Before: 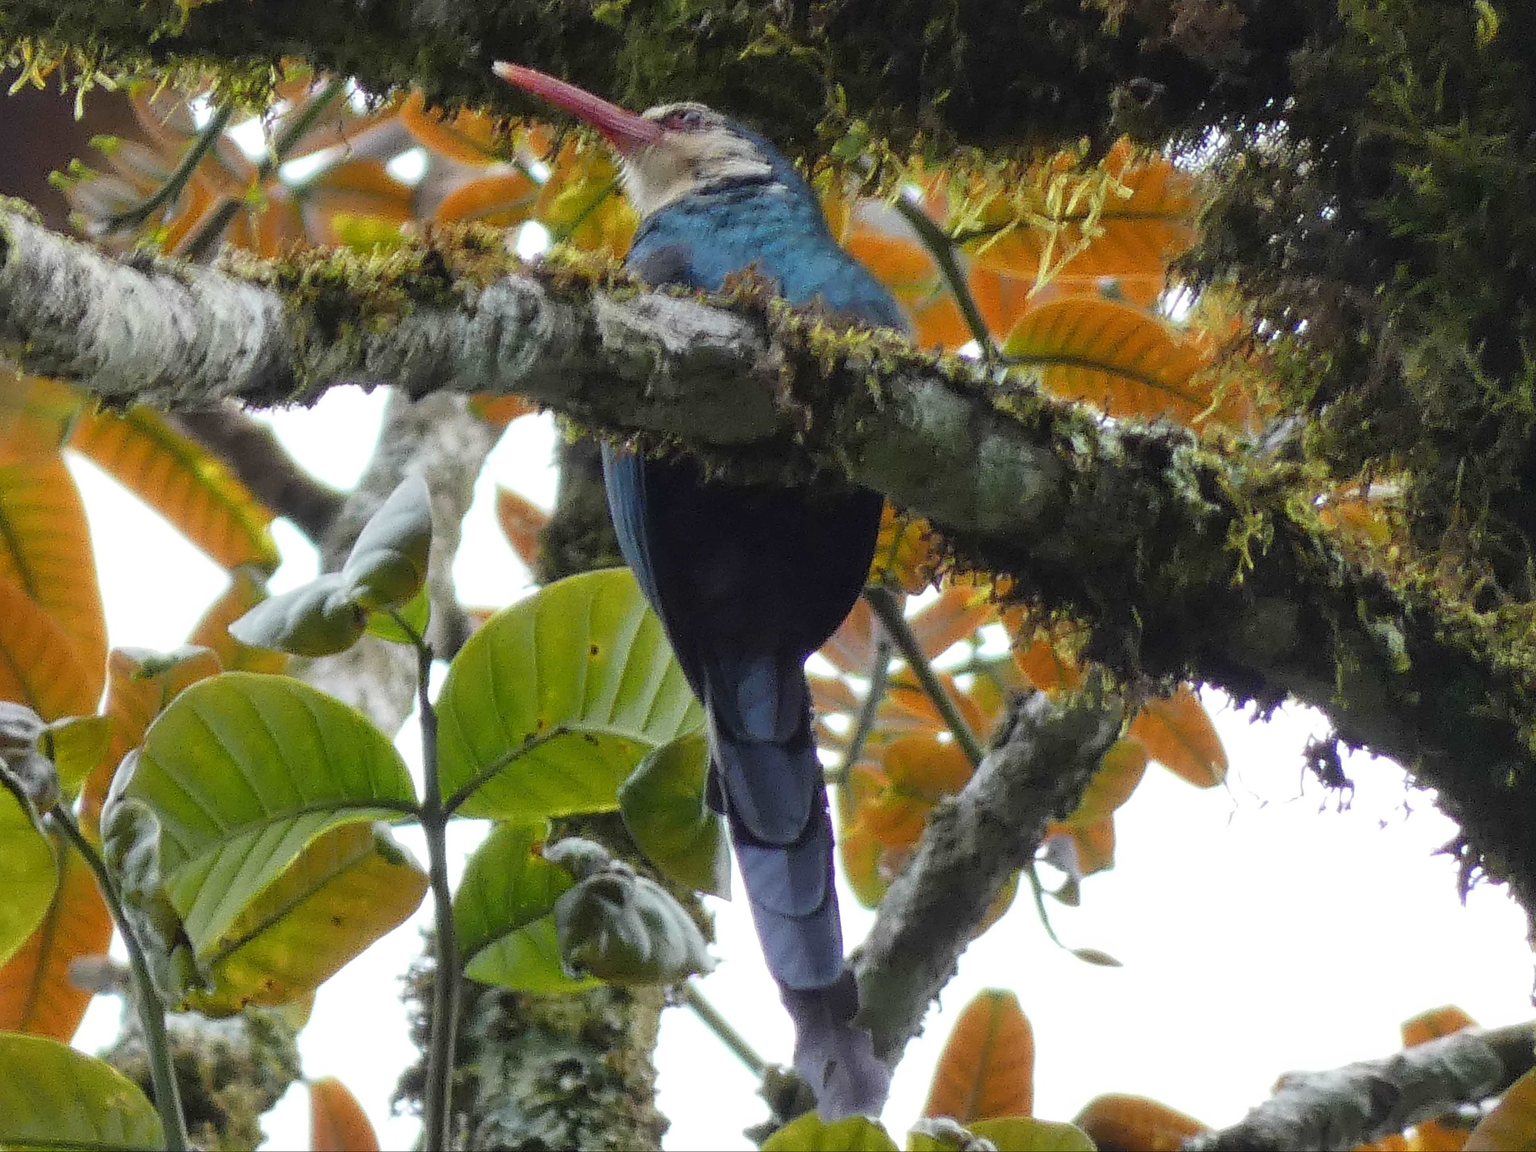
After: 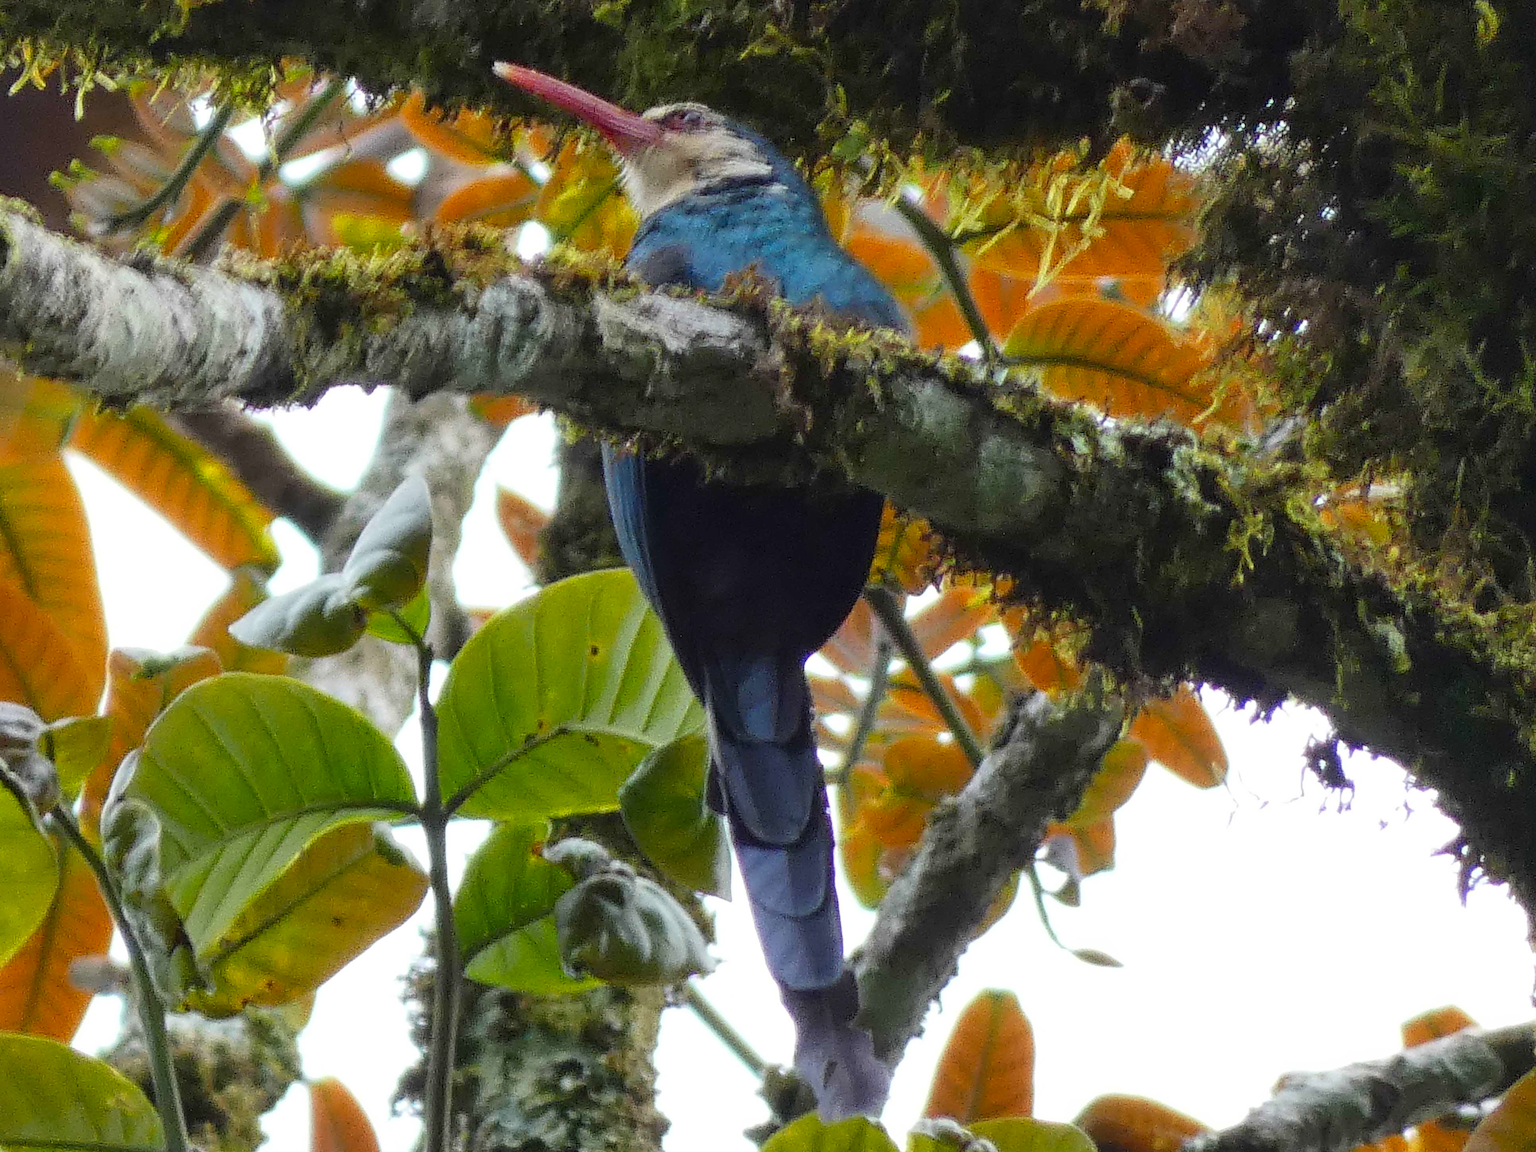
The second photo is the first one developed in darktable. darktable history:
contrast brightness saturation: contrast 0.082, saturation 0.198
